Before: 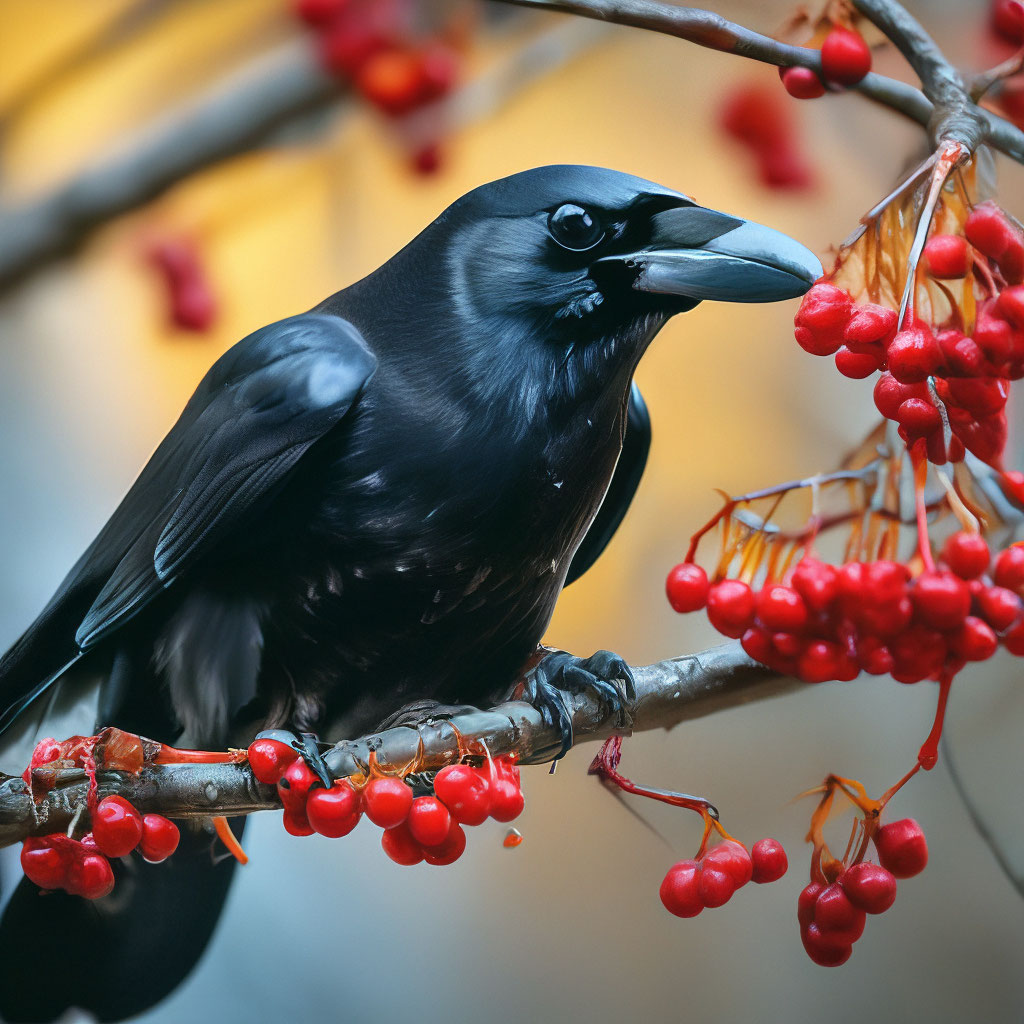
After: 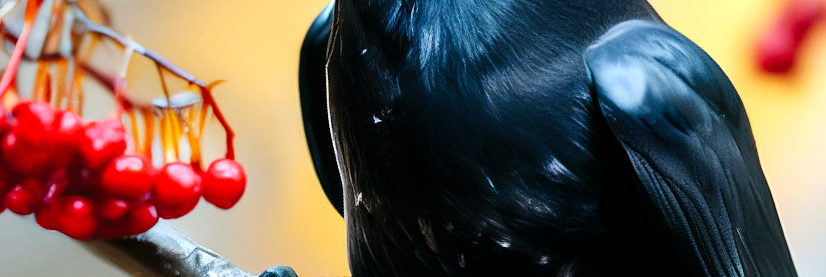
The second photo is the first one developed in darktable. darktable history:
crop and rotate: angle 16.12°, top 30.835%, bottom 35.653%
tone curve: curves: ch0 [(0, 0) (0.003, 0.004) (0.011, 0.006) (0.025, 0.011) (0.044, 0.017) (0.069, 0.029) (0.1, 0.047) (0.136, 0.07) (0.177, 0.121) (0.224, 0.182) (0.277, 0.257) (0.335, 0.342) (0.399, 0.432) (0.468, 0.526) (0.543, 0.621) (0.623, 0.711) (0.709, 0.792) (0.801, 0.87) (0.898, 0.951) (1, 1)], preserve colors none
levels: levels [0.016, 0.484, 0.953]
